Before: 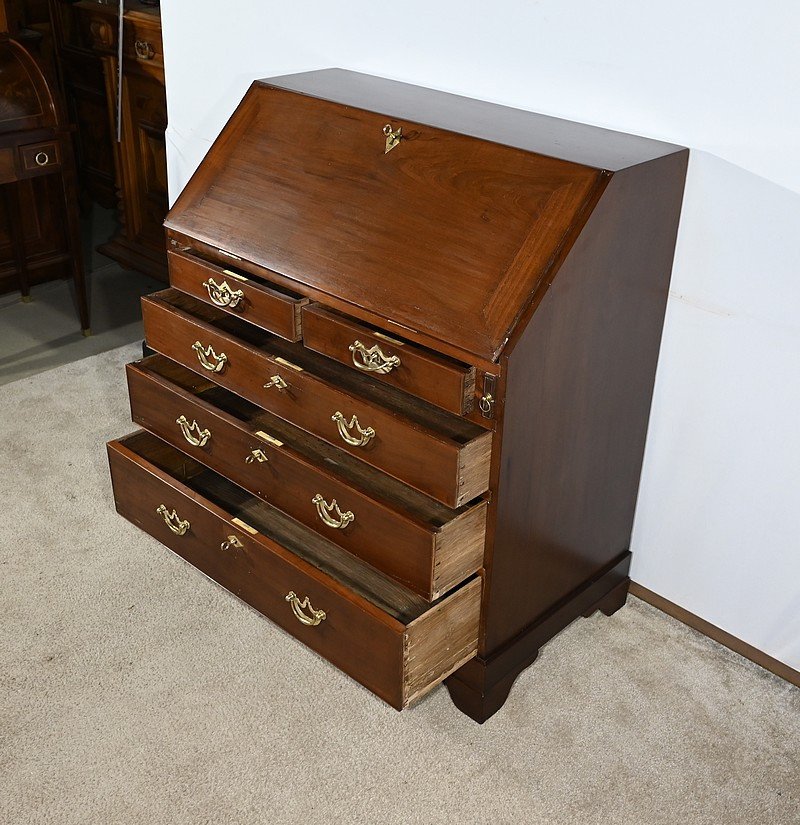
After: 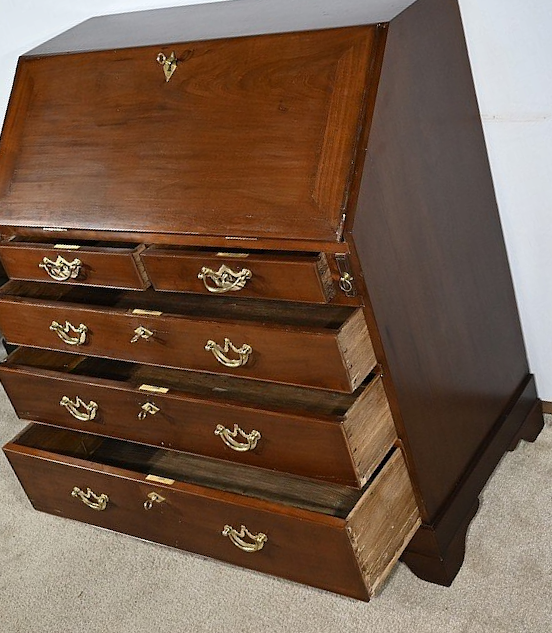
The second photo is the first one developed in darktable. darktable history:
crop and rotate: angle 19.65°, left 6.931%, right 4.107%, bottom 1.07%
base curve: curves: ch0 [(0, 0) (0.297, 0.298) (1, 1)], preserve colors none
shadows and highlights: radius 105.77, shadows 23.52, highlights -58.26, low approximation 0.01, soften with gaussian
exposure: compensate highlight preservation false
